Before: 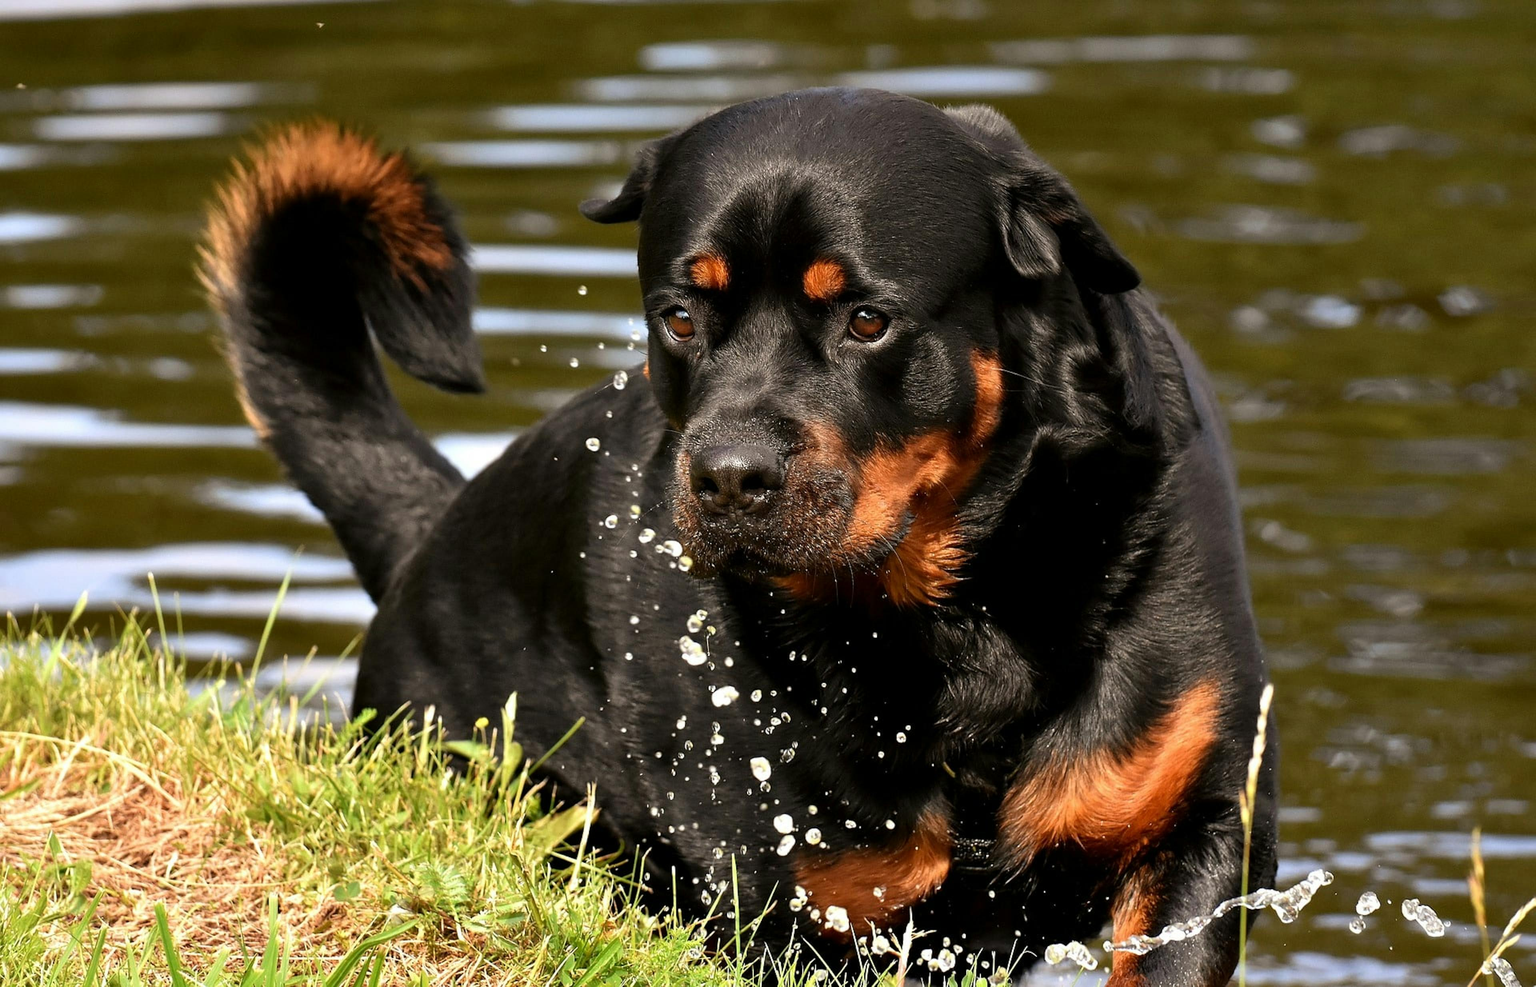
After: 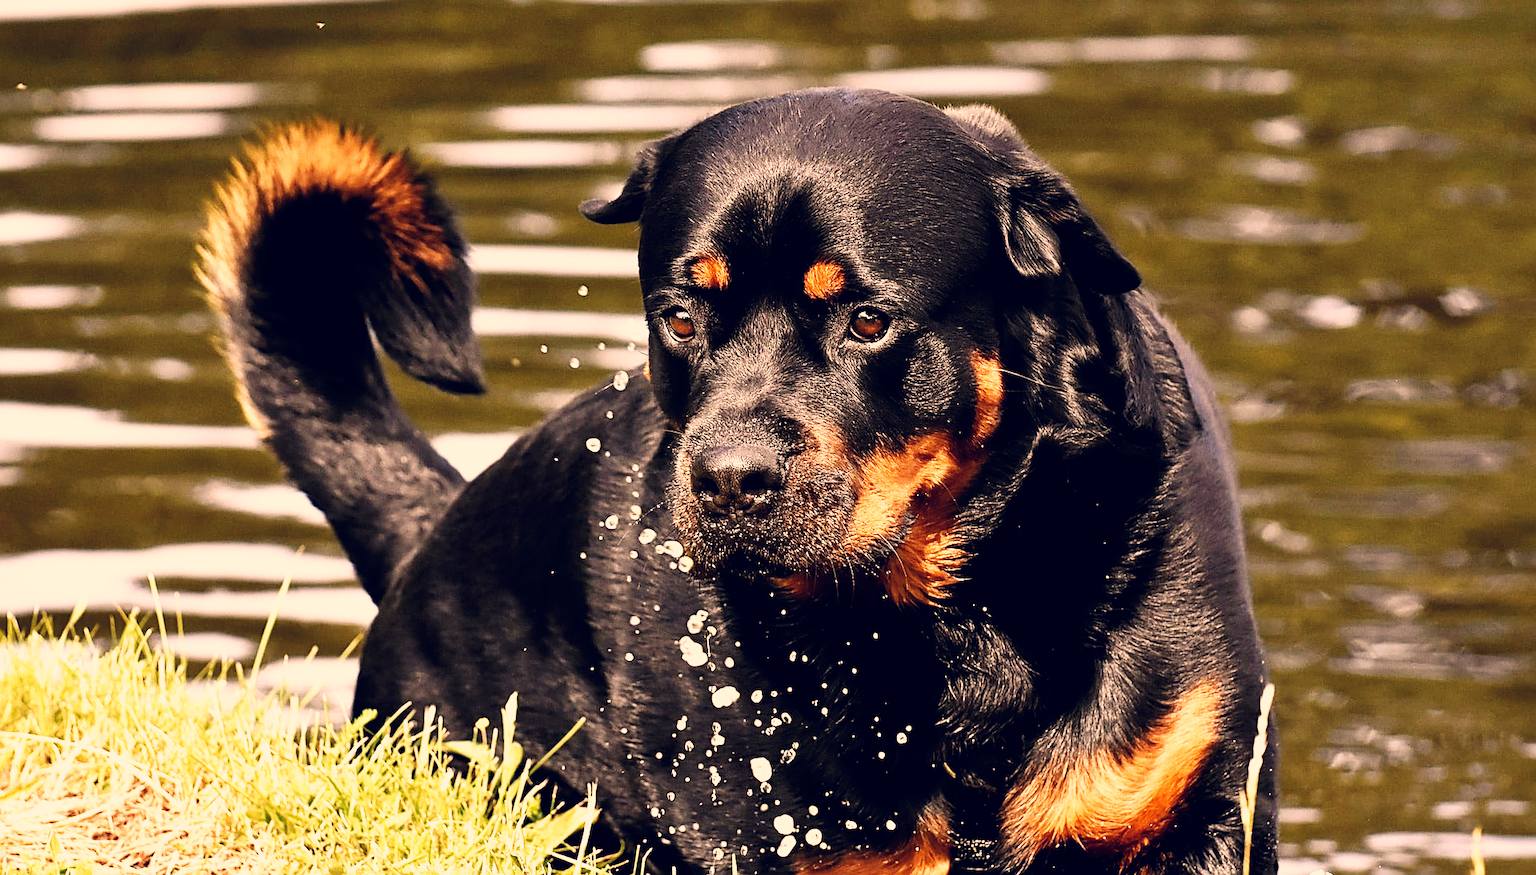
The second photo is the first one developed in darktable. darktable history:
sharpen: radius 4.913
crop and rotate: top 0%, bottom 11.359%
color correction: highlights a* 20.32, highlights b* 27.27, shadows a* 3.39, shadows b* -17.78, saturation 0.722
base curve: curves: ch0 [(0, 0) (0.007, 0.004) (0.027, 0.03) (0.046, 0.07) (0.207, 0.54) (0.442, 0.872) (0.673, 0.972) (1, 1)], preserve colors none
